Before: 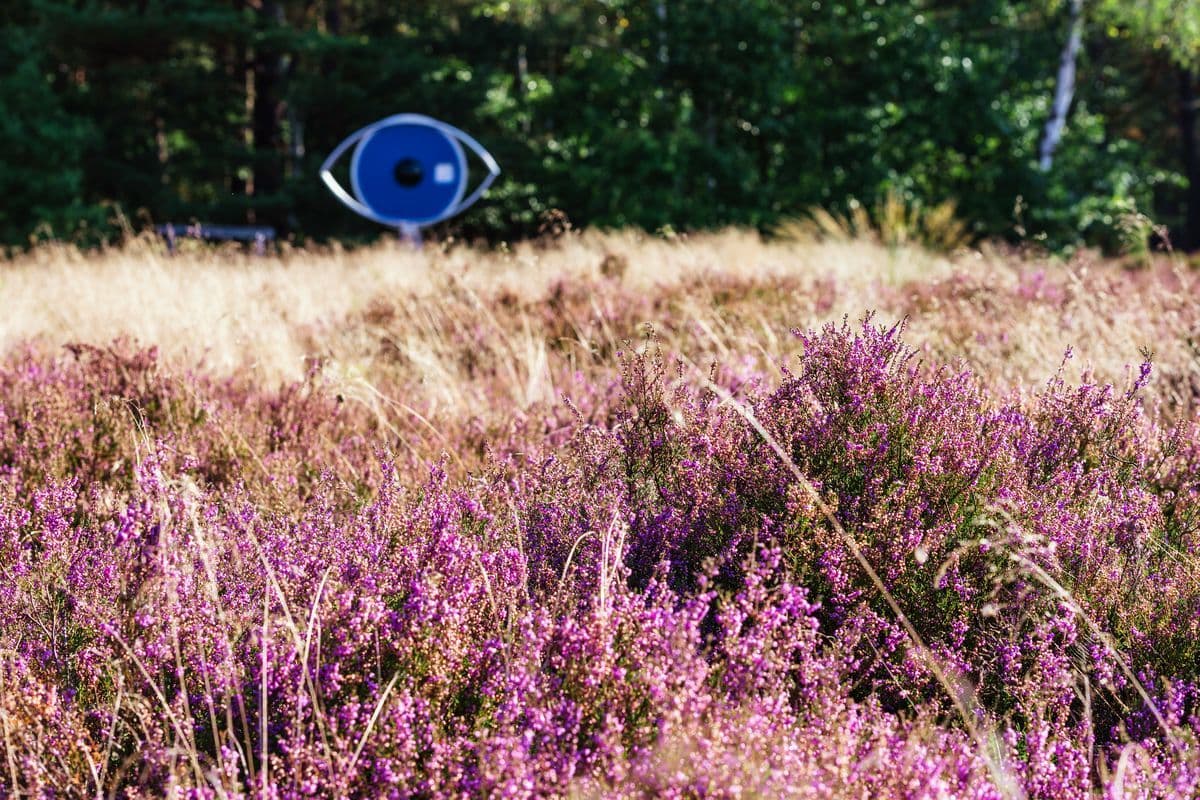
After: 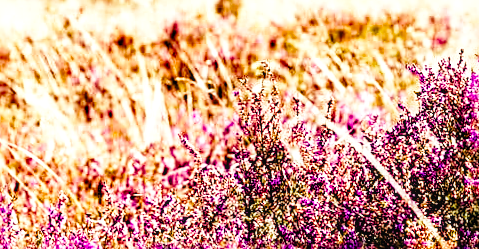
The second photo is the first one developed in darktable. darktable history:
haze removal: compatibility mode true, adaptive false
sharpen: radius 2.817, amount 0.715
crop: left 31.751%, top 32.172%, right 27.8%, bottom 35.83%
color balance rgb: shadows lift › luminance -21.66%, shadows lift › chroma 8.98%, shadows lift › hue 283.37°, power › chroma 1.55%, power › hue 25.59°, highlights gain › luminance 6.08%, highlights gain › chroma 2.55%, highlights gain › hue 90°, global offset › luminance -0.87%, perceptual saturation grading › global saturation 27.49%, perceptual saturation grading › highlights -28.39%, perceptual saturation grading › mid-tones 15.22%, perceptual saturation grading › shadows 33.98%, perceptual brilliance grading › highlights 10%, perceptual brilliance grading › mid-tones 5%
base curve: curves: ch0 [(0, 0) (0.028, 0.03) (0.121, 0.232) (0.46, 0.748) (0.859, 0.968) (1, 1)], preserve colors none
rotate and perspective: rotation -1°, crop left 0.011, crop right 0.989, crop top 0.025, crop bottom 0.975
local contrast: on, module defaults
